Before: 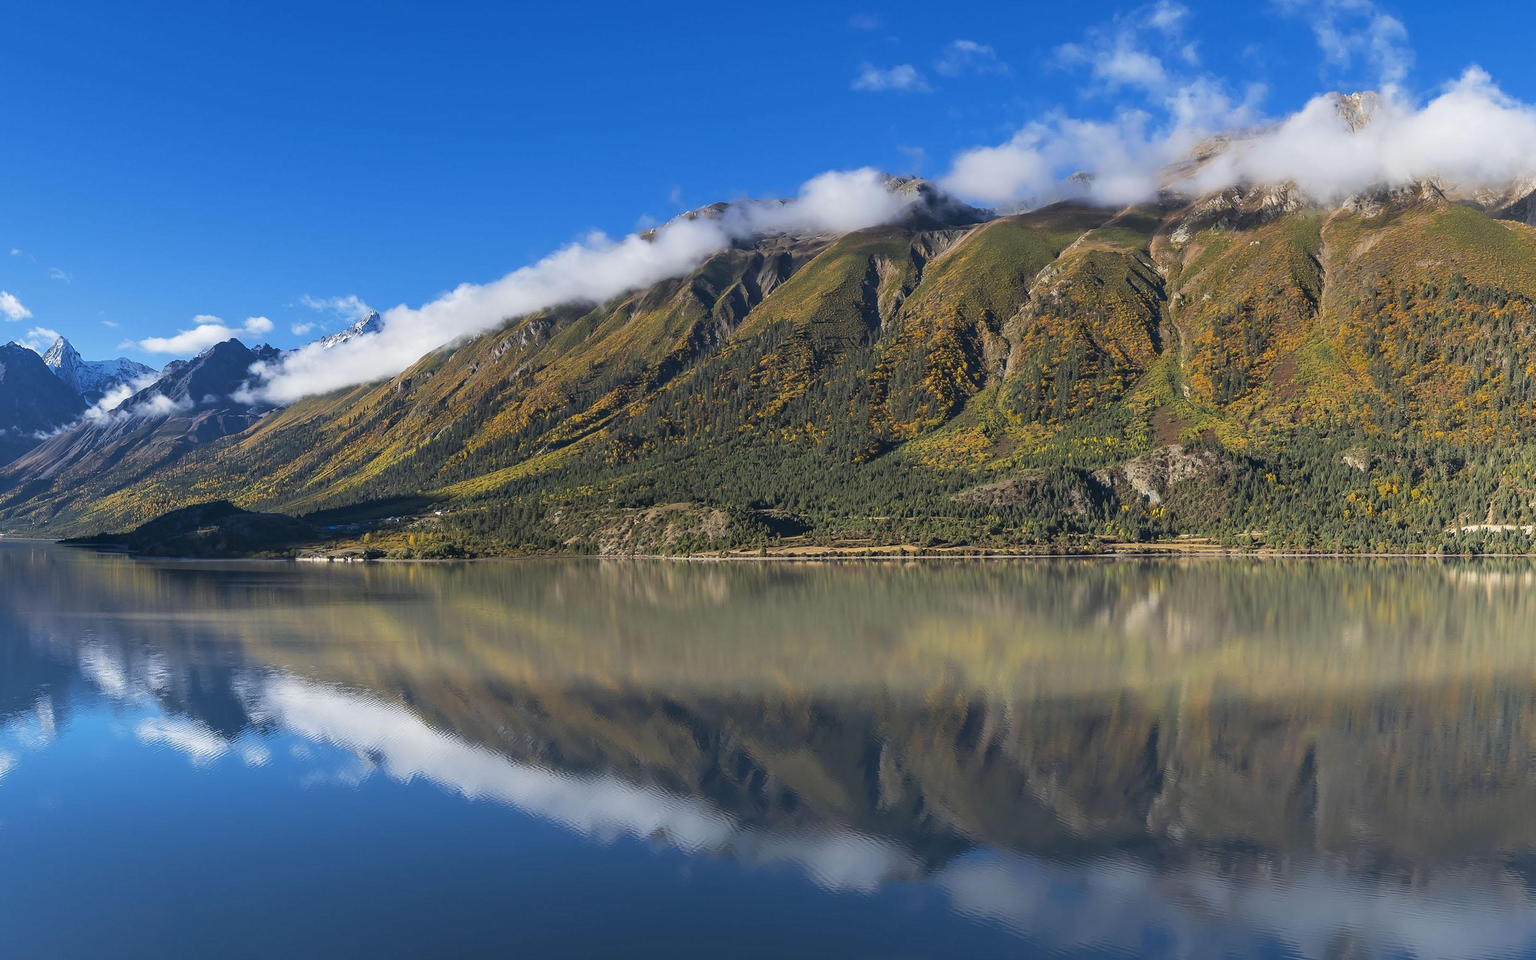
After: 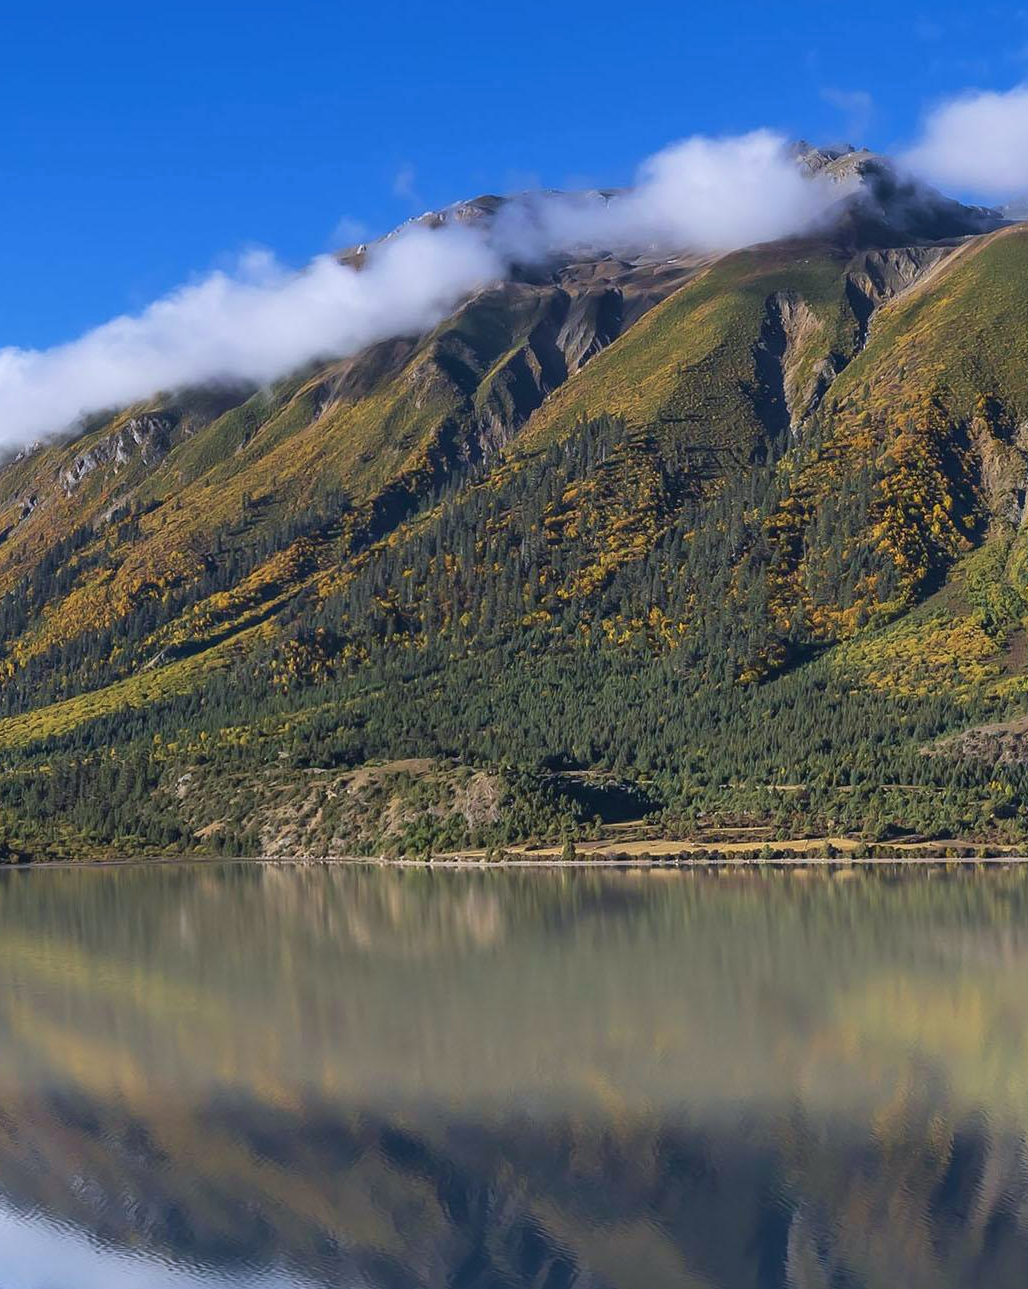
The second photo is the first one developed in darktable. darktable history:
color calibration: illuminant as shot in camera, x 0.358, y 0.373, temperature 4628.91 K
crop and rotate: left 29.955%, top 10.23%, right 34.337%, bottom 18.136%
velvia: on, module defaults
